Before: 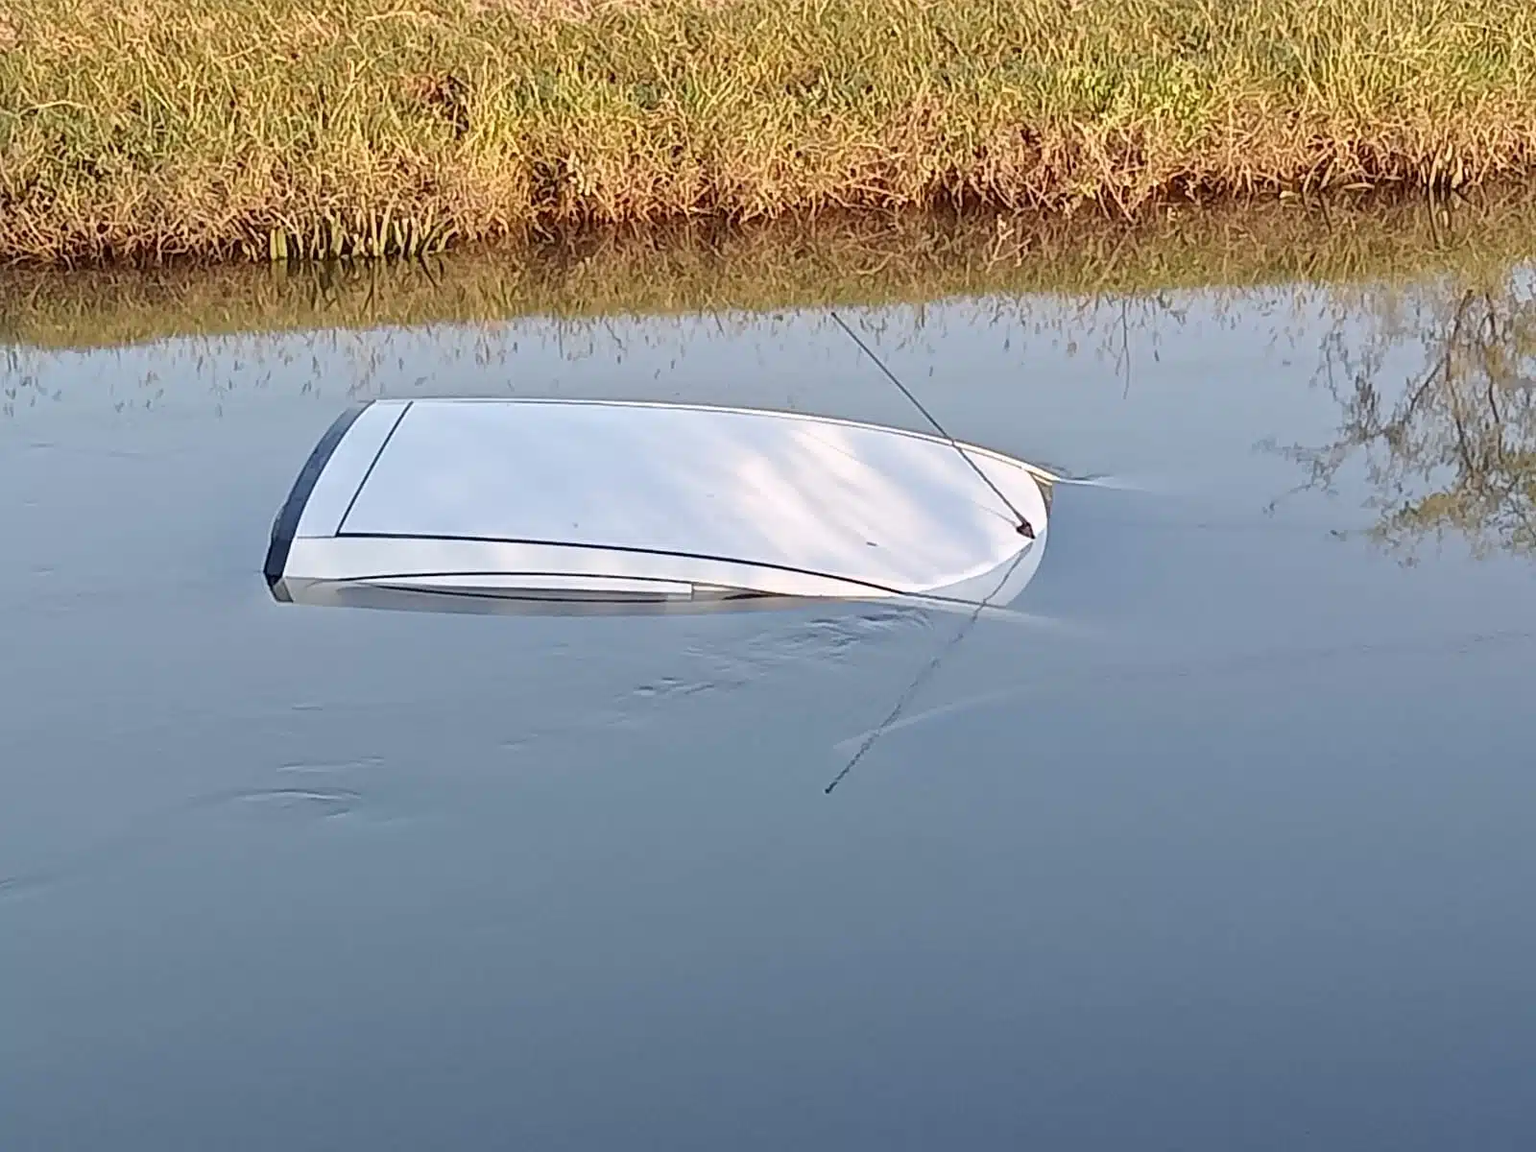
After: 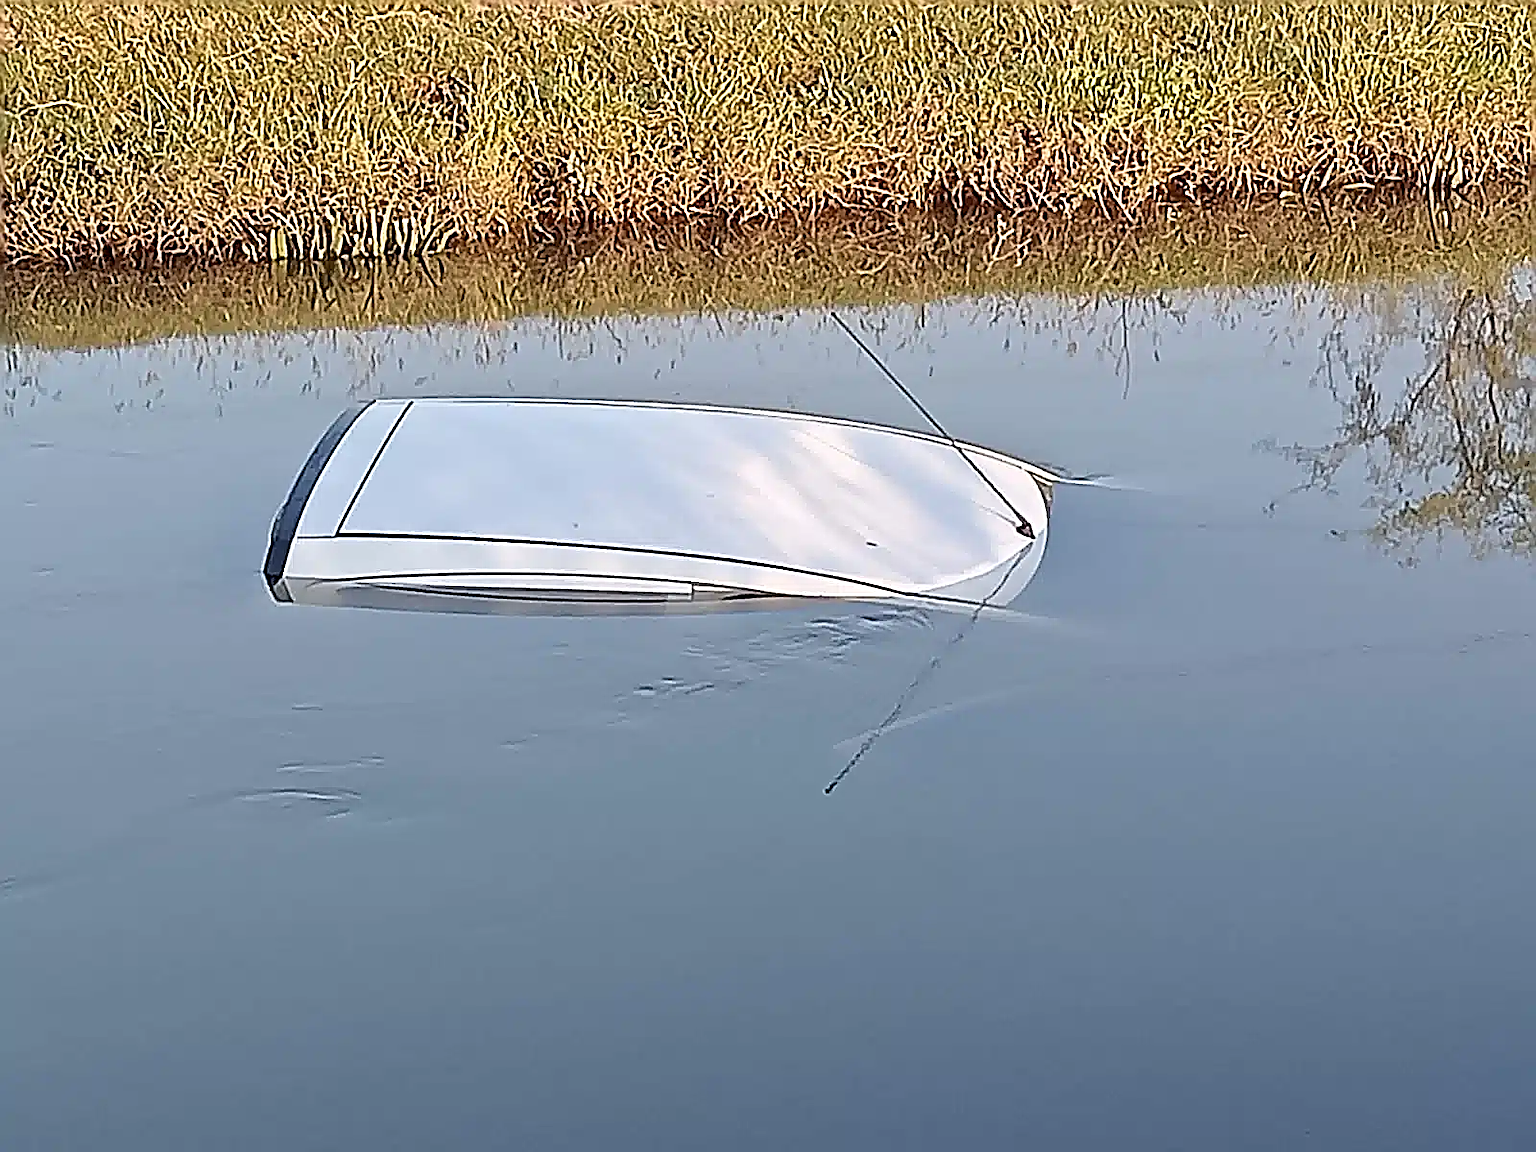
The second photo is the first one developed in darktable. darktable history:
sharpen: amount 1.843
